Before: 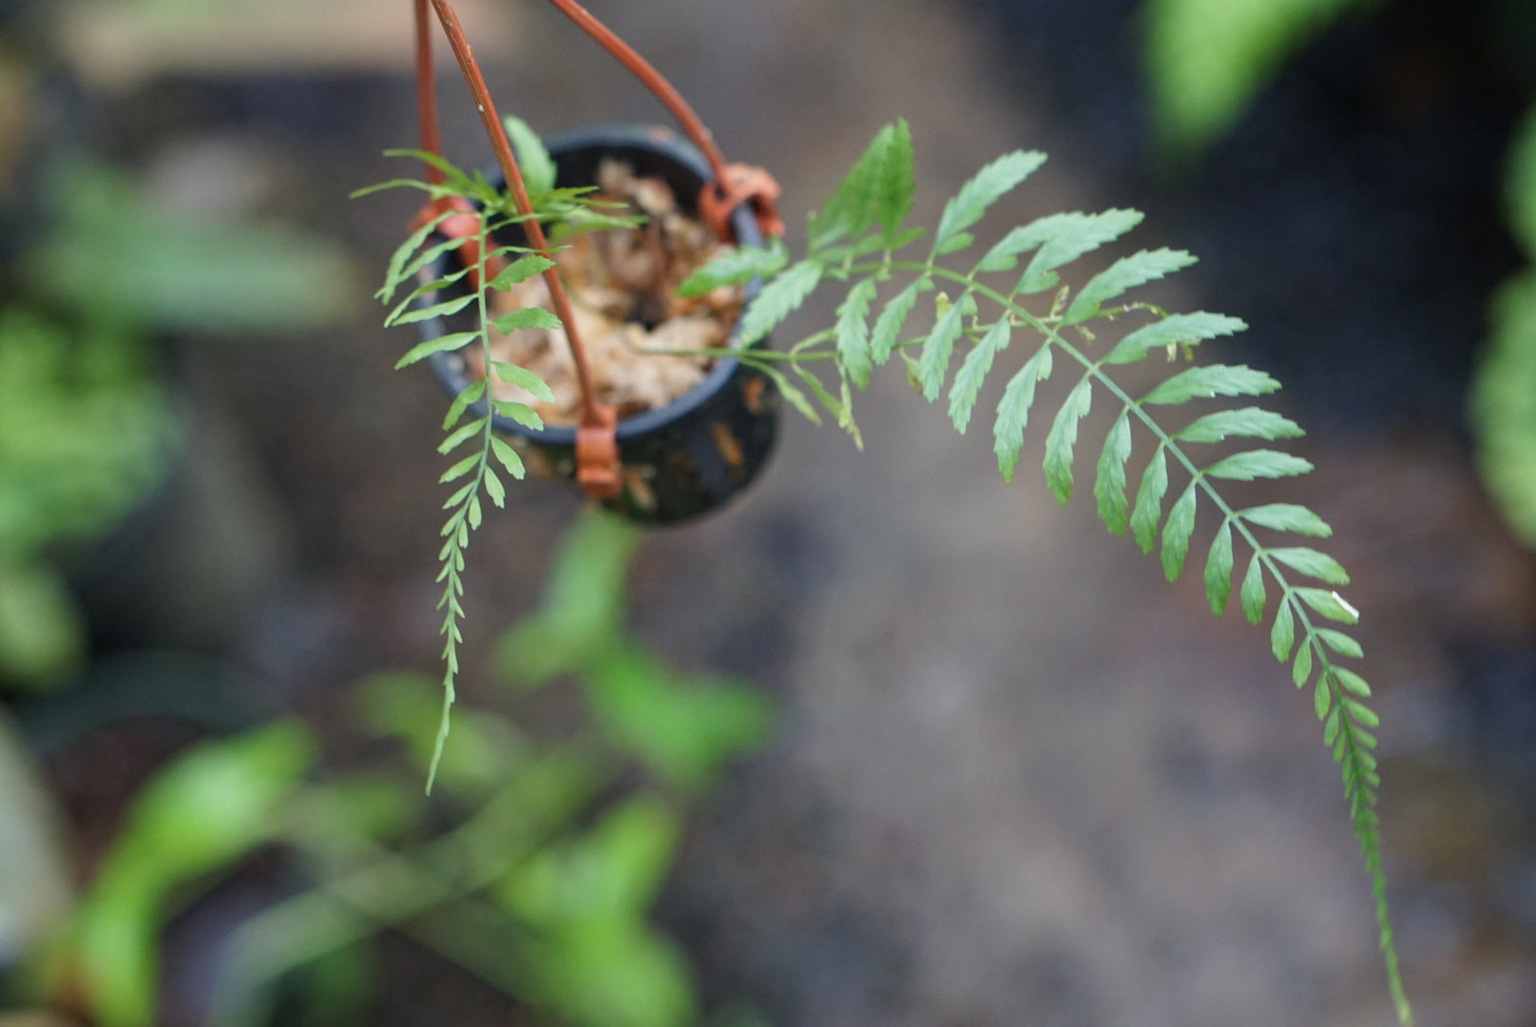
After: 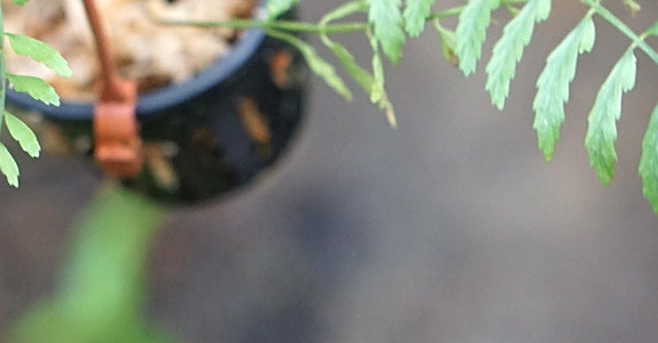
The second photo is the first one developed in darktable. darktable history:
crop: left 31.74%, top 32.14%, right 27.5%, bottom 36.023%
sharpen: on, module defaults
tone equalizer: -8 EV -0.394 EV, -7 EV -0.379 EV, -6 EV -0.301 EV, -5 EV -0.258 EV, -3 EV 0.254 EV, -2 EV 0.308 EV, -1 EV 0.375 EV, +0 EV 0.442 EV
